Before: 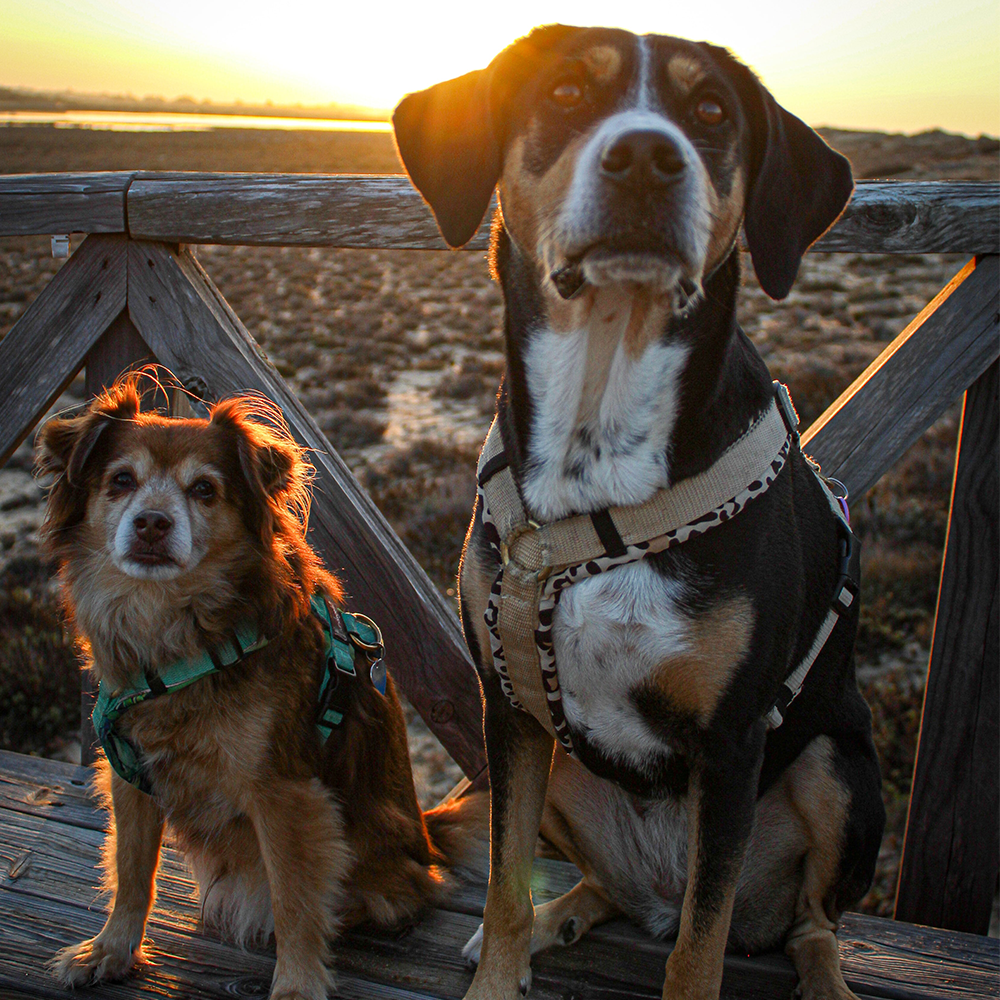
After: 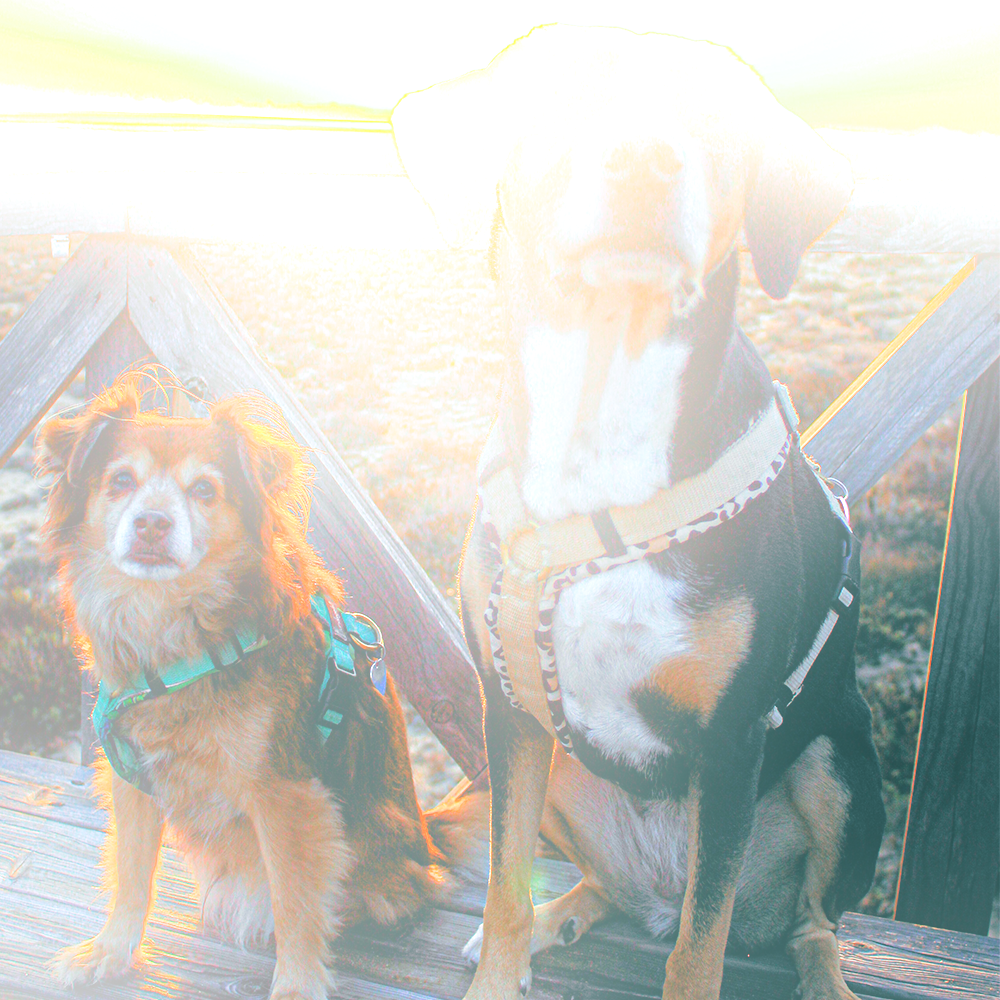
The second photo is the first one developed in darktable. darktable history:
bloom: size 25%, threshold 5%, strength 90%
color calibration: illuminant custom, x 0.368, y 0.373, temperature 4330.32 K
split-toning: shadows › hue 186.43°, highlights › hue 49.29°, compress 30.29%
tone equalizer: -7 EV 0.15 EV, -6 EV 0.6 EV, -5 EV 1.15 EV, -4 EV 1.33 EV, -3 EV 1.15 EV, -2 EV 0.6 EV, -1 EV 0.15 EV, mask exposure compensation -0.5 EV
